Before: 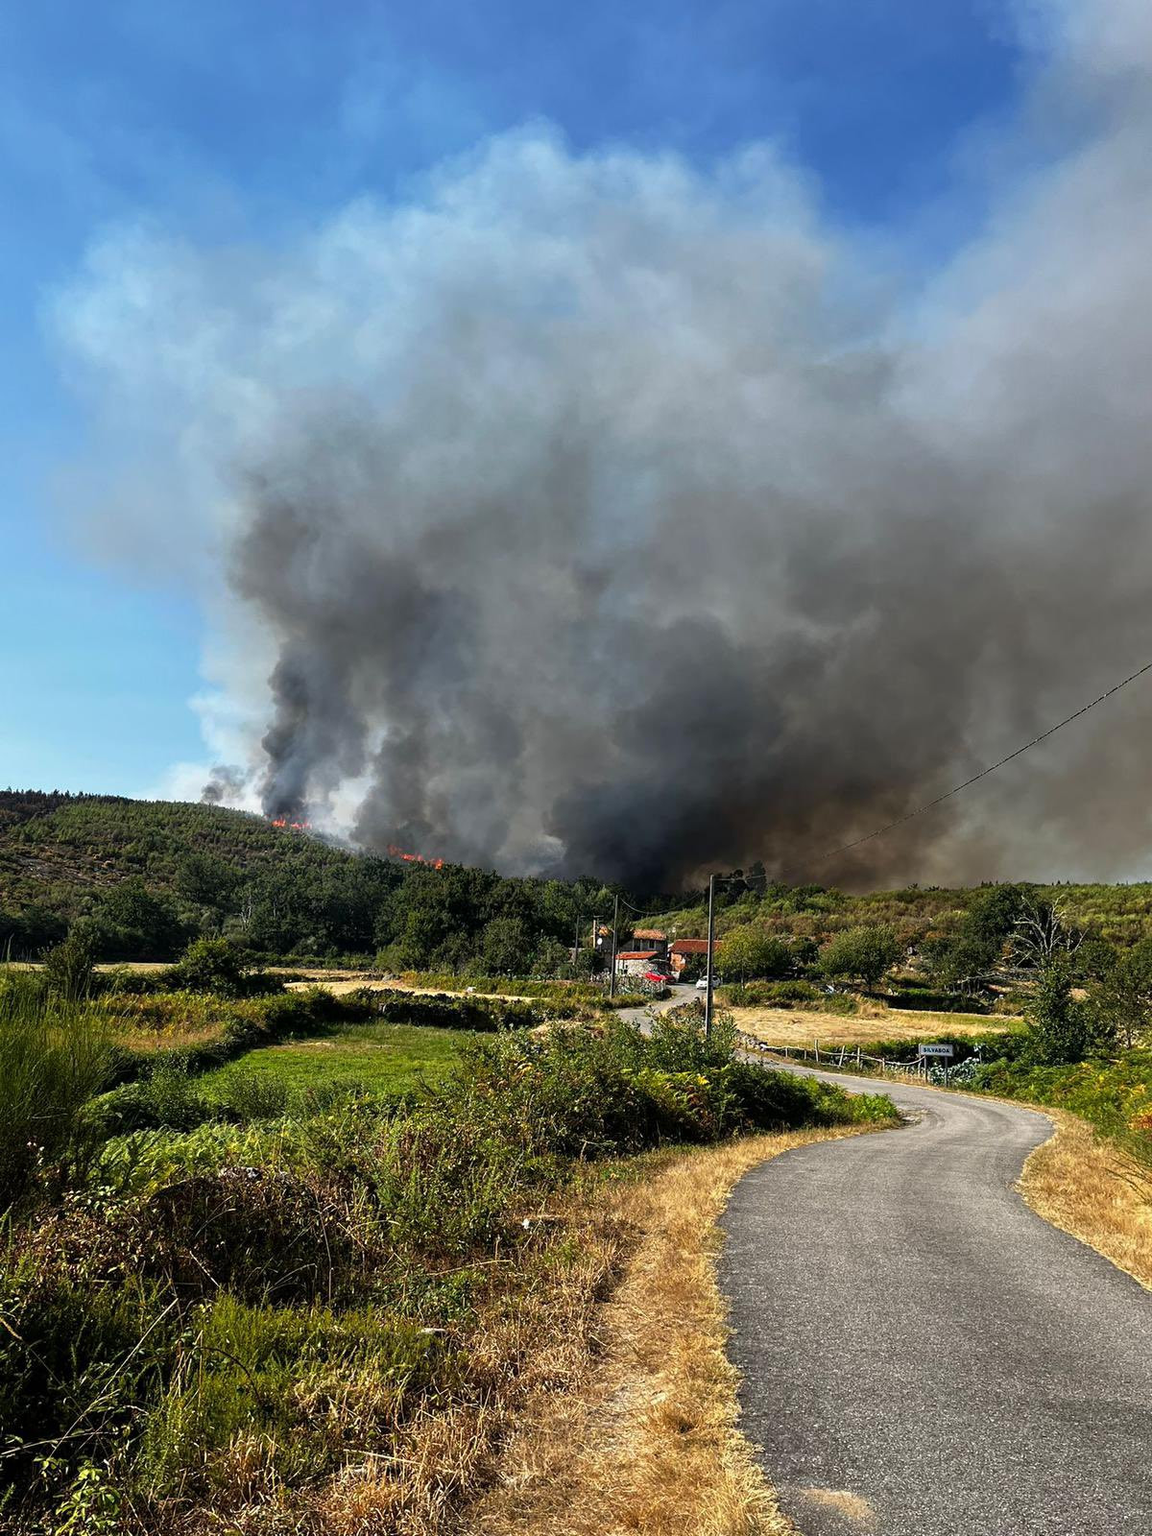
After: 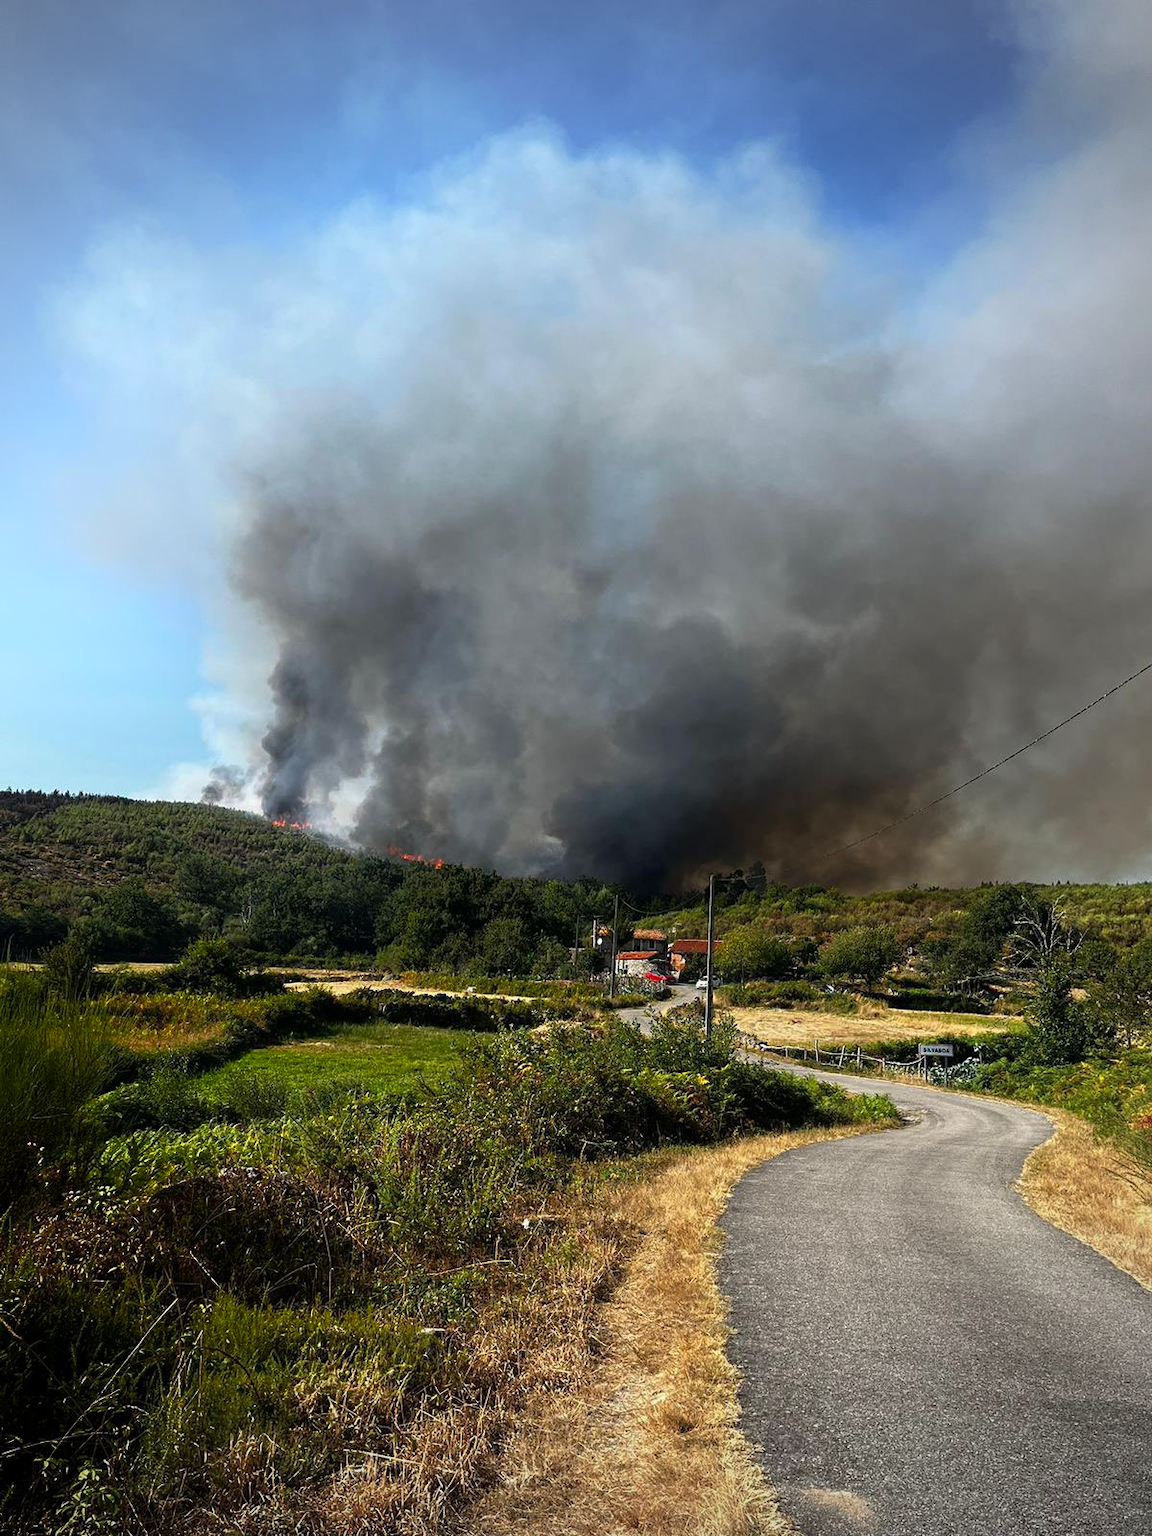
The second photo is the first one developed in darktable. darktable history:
vignetting: on, module defaults
shadows and highlights: shadows -55.55, highlights 85.89, soften with gaussian
